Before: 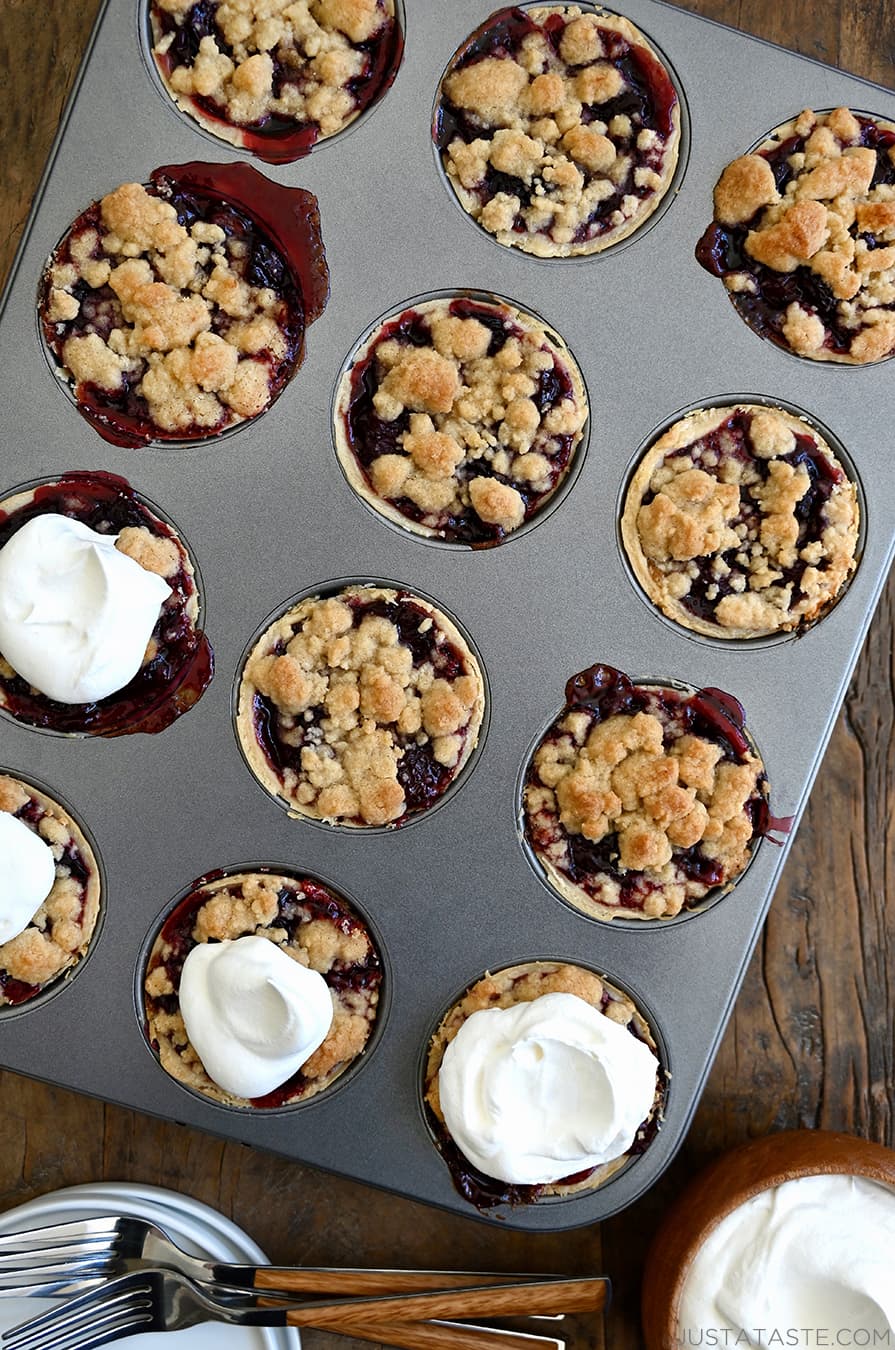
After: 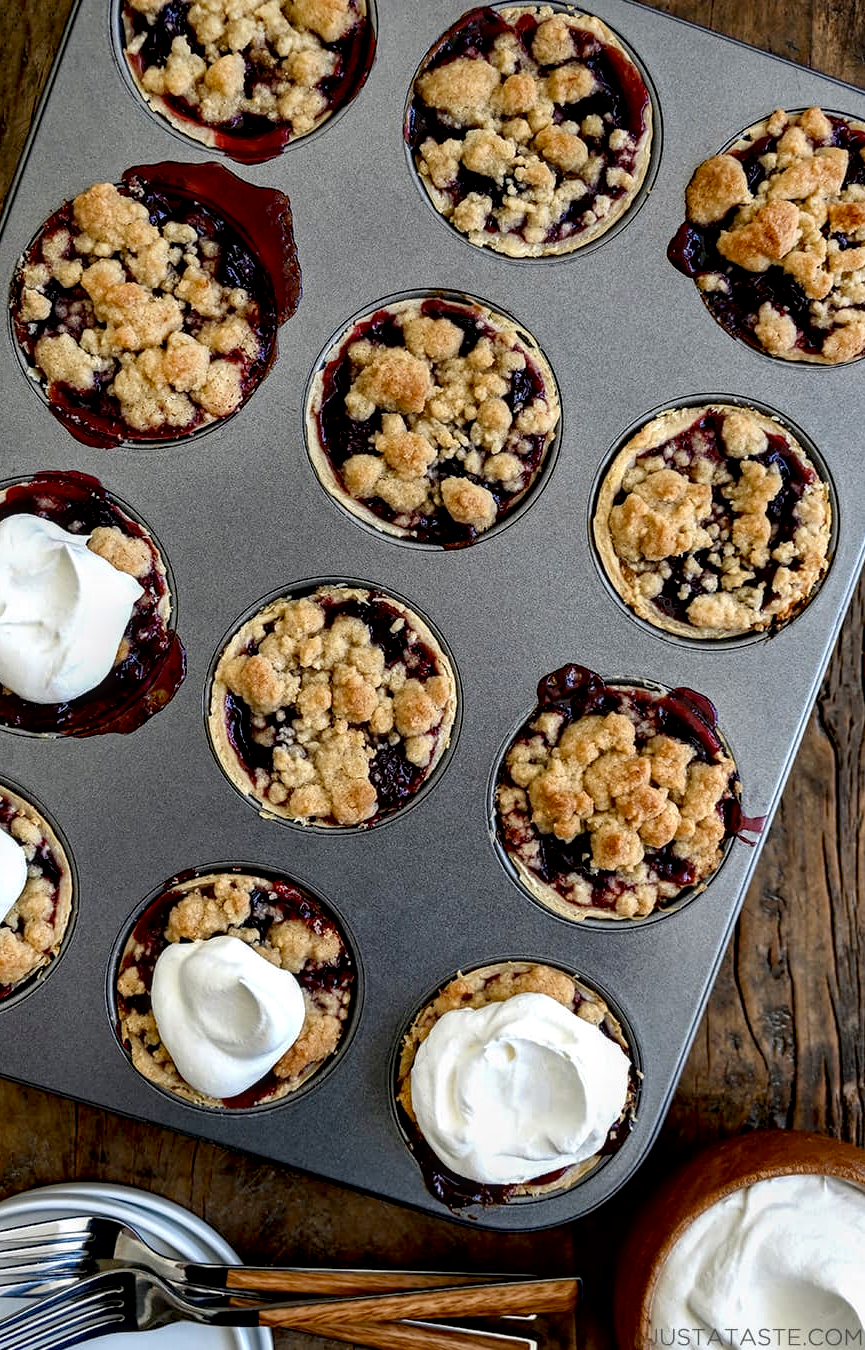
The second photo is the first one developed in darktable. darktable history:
local contrast: detail 150%
haze removal: compatibility mode true
crop and rotate: left 3.337%
exposure: black level correction 0.009, exposure -0.16 EV, compensate highlight preservation false
